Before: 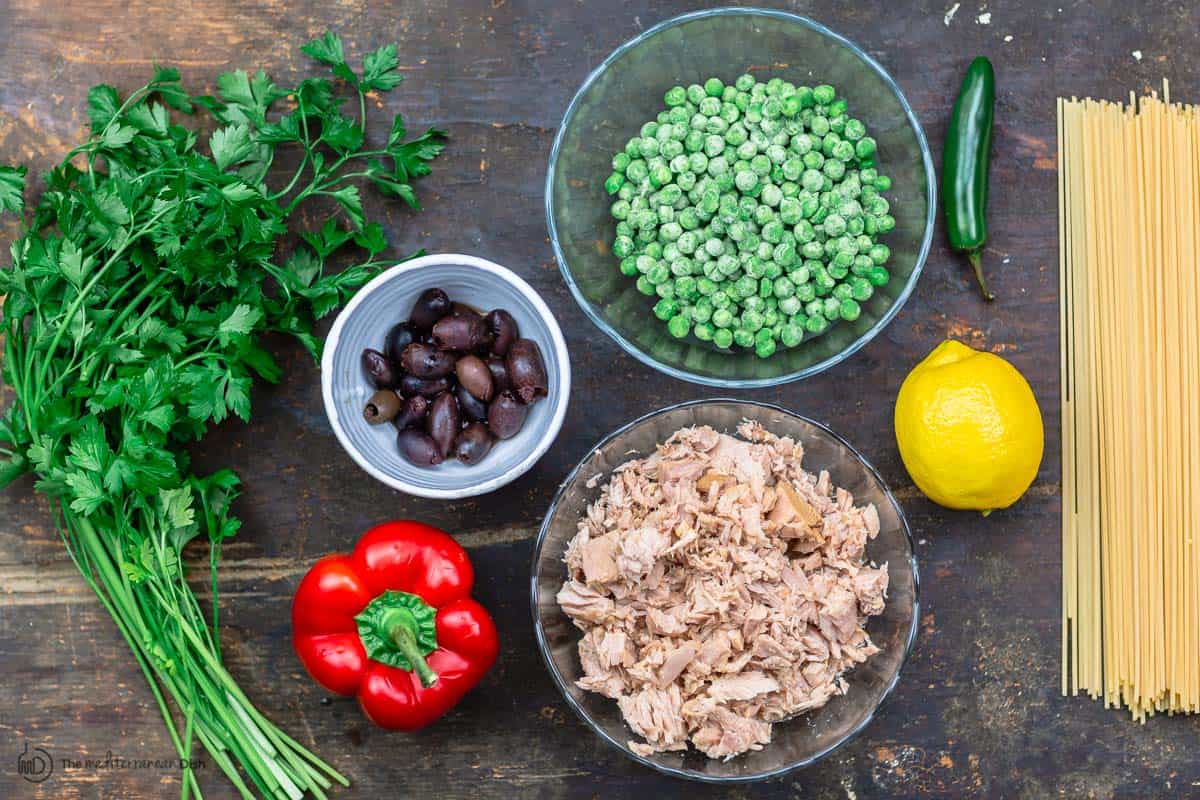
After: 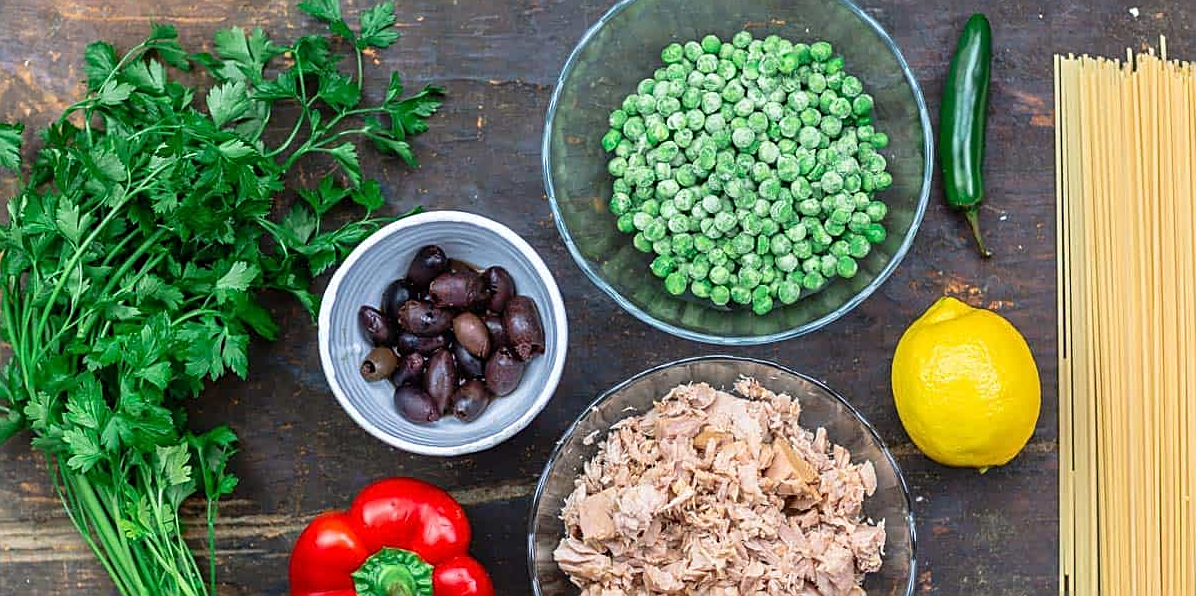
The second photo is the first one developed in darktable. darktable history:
crop: left 0.332%, top 5.479%, bottom 19.917%
sharpen: on, module defaults
